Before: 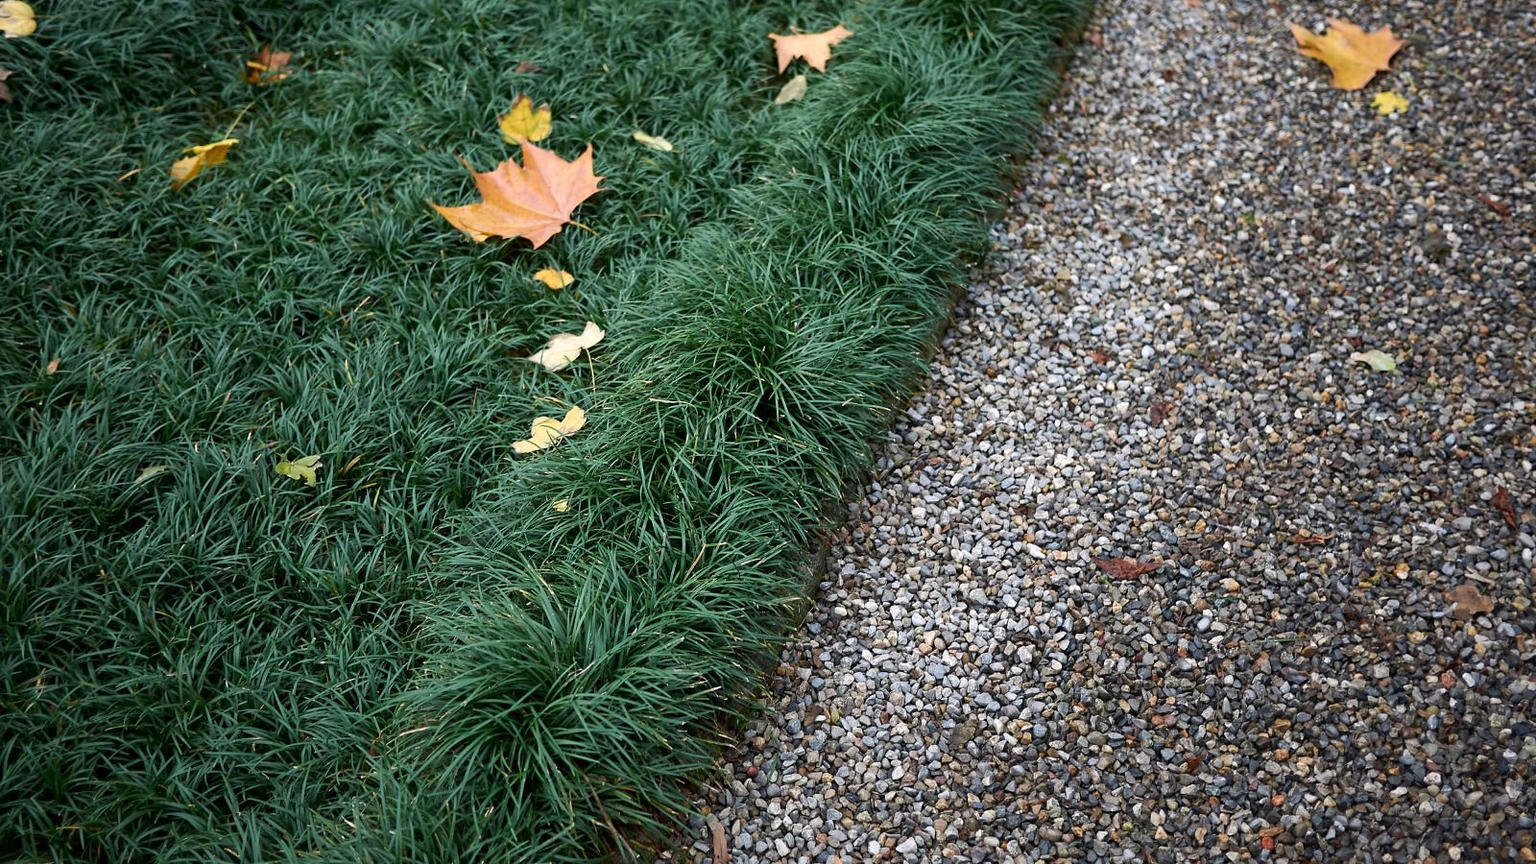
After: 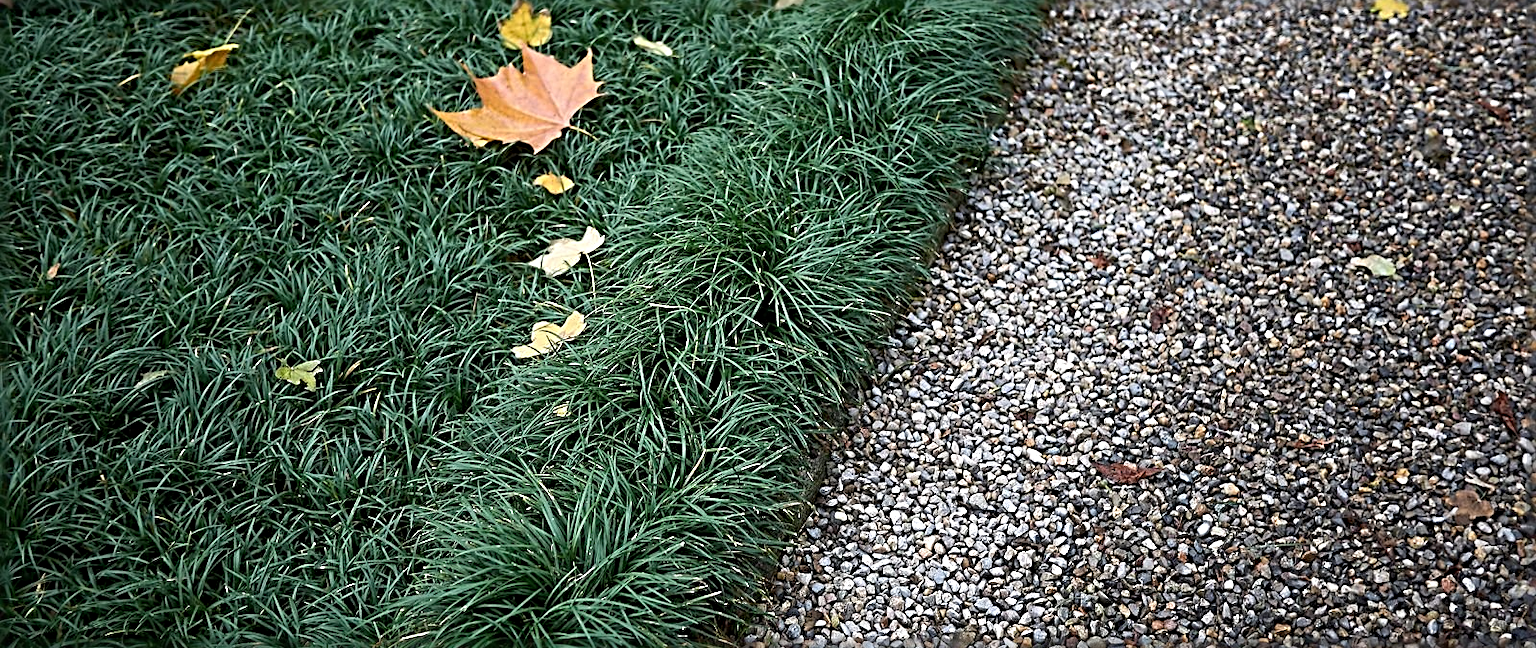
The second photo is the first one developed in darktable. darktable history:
sharpen: radius 3.638, amount 0.926
crop: top 11.007%, bottom 13.899%
